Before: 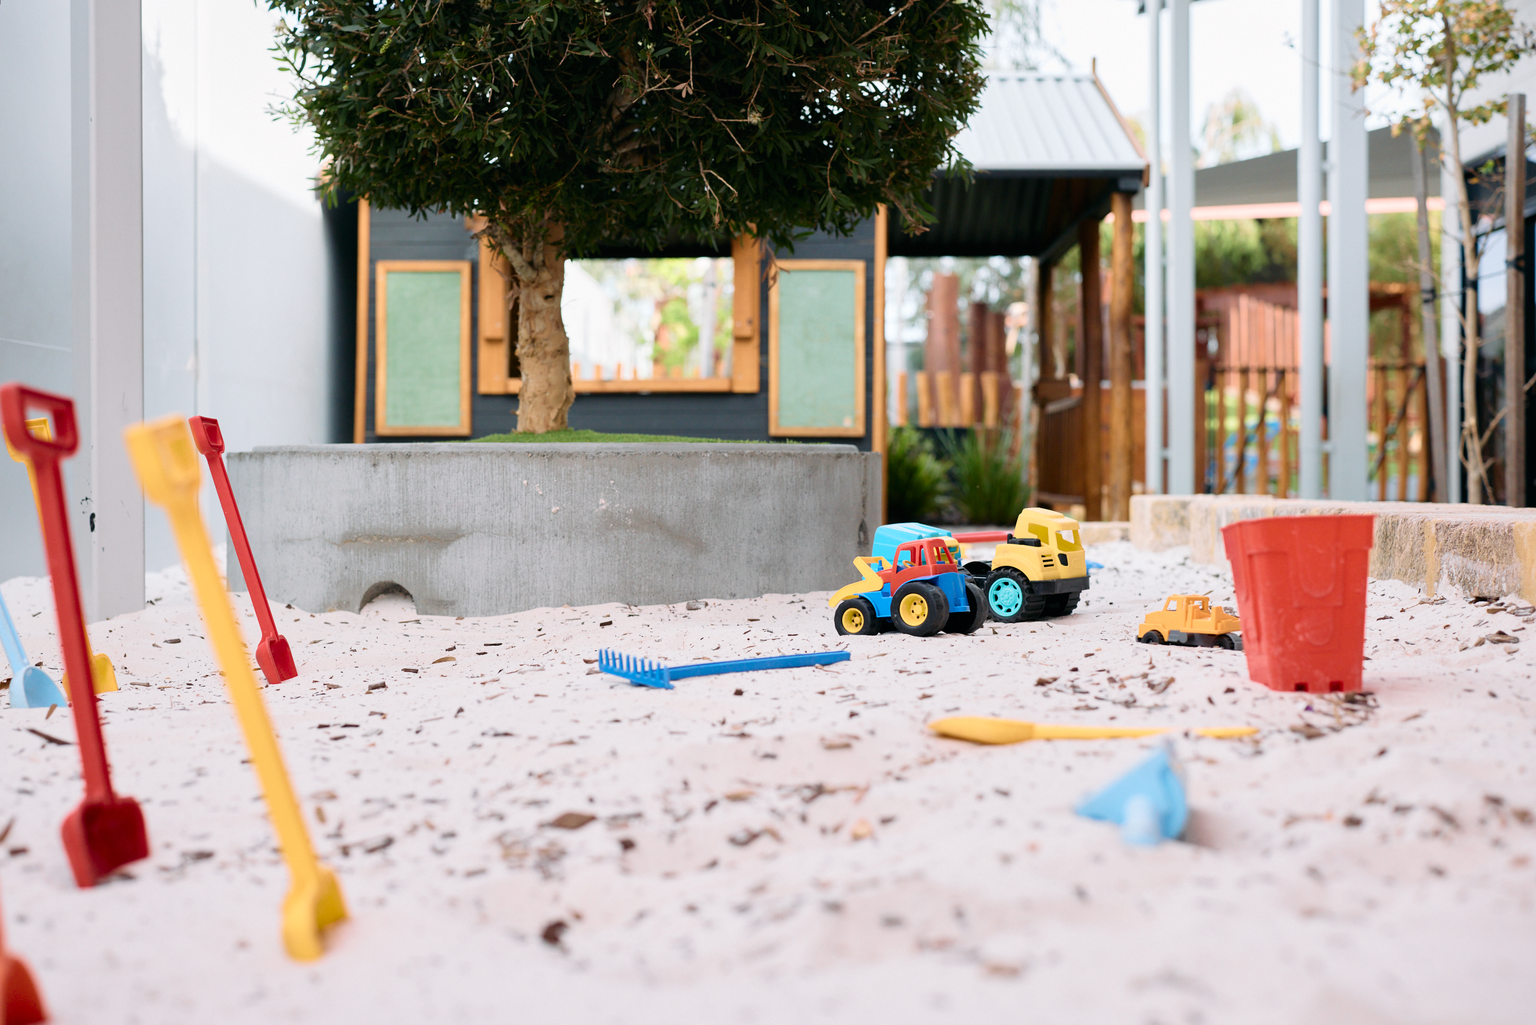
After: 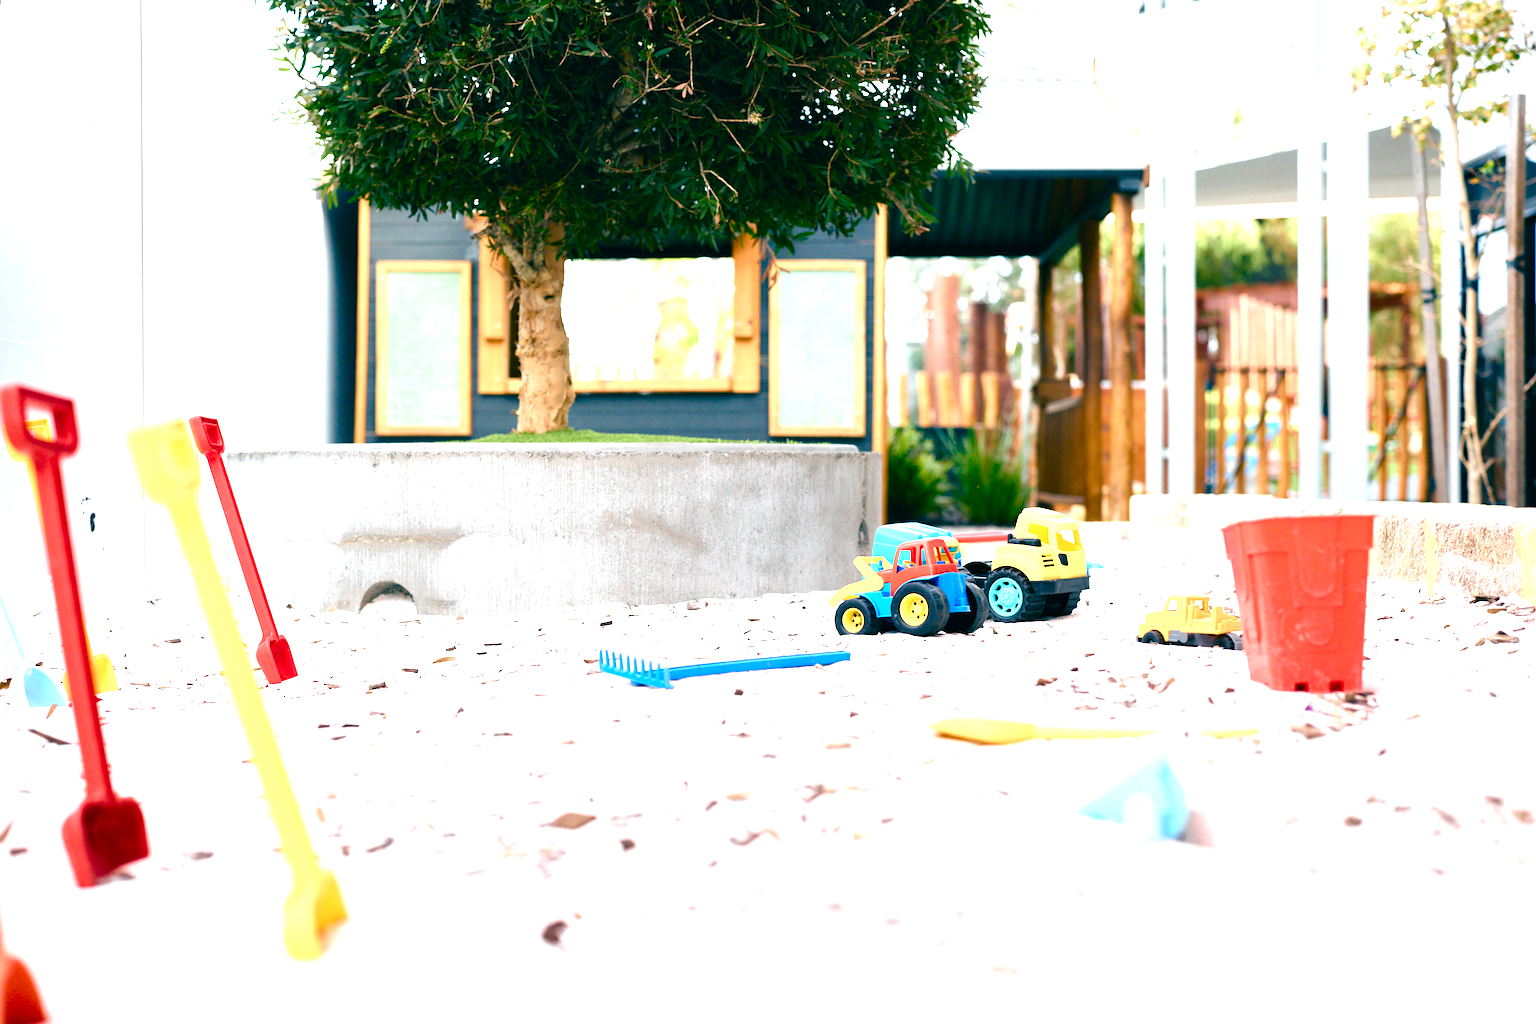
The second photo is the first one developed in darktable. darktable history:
exposure: black level correction 0, exposure 1.199 EV, compensate highlight preservation false
color balance rgb: shadows lift › luminance -28.412%, shadows lift › chroma 10.222%, shadows lift › hue 230.6°, linear chroma grading › mid-tones 7.714%, perceptual saturation grading › global saturation 20%, perceptual saturation grading › highlights -25.109%, perceptual saturation grading › shadows 26.174%, global vibrance 12.332%
